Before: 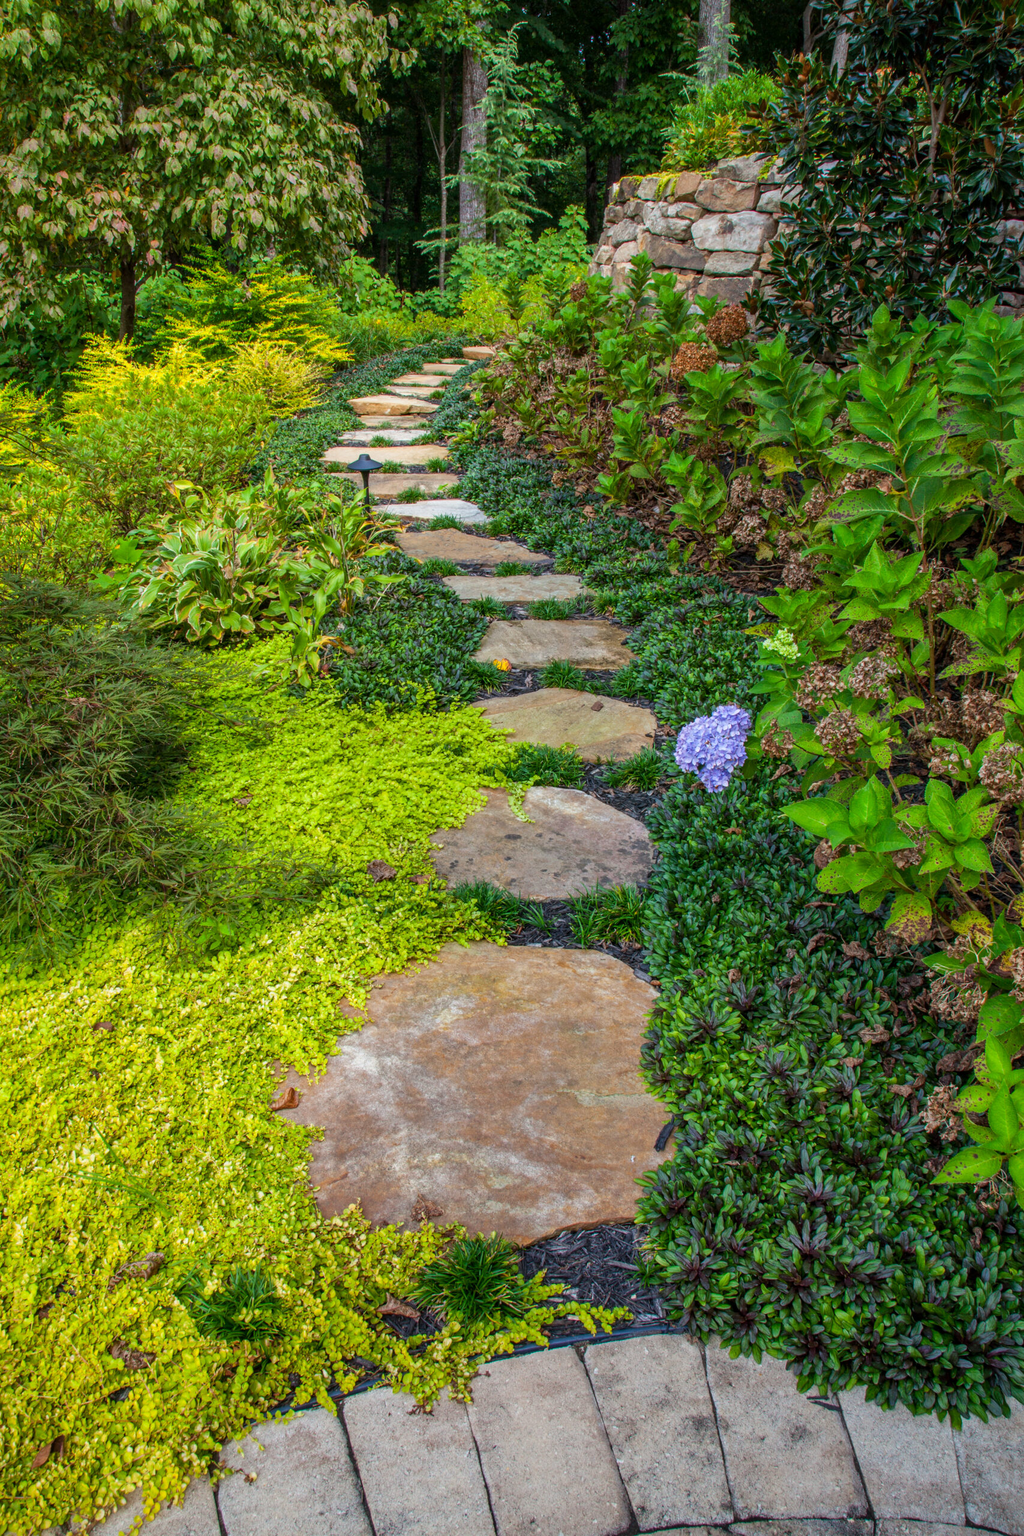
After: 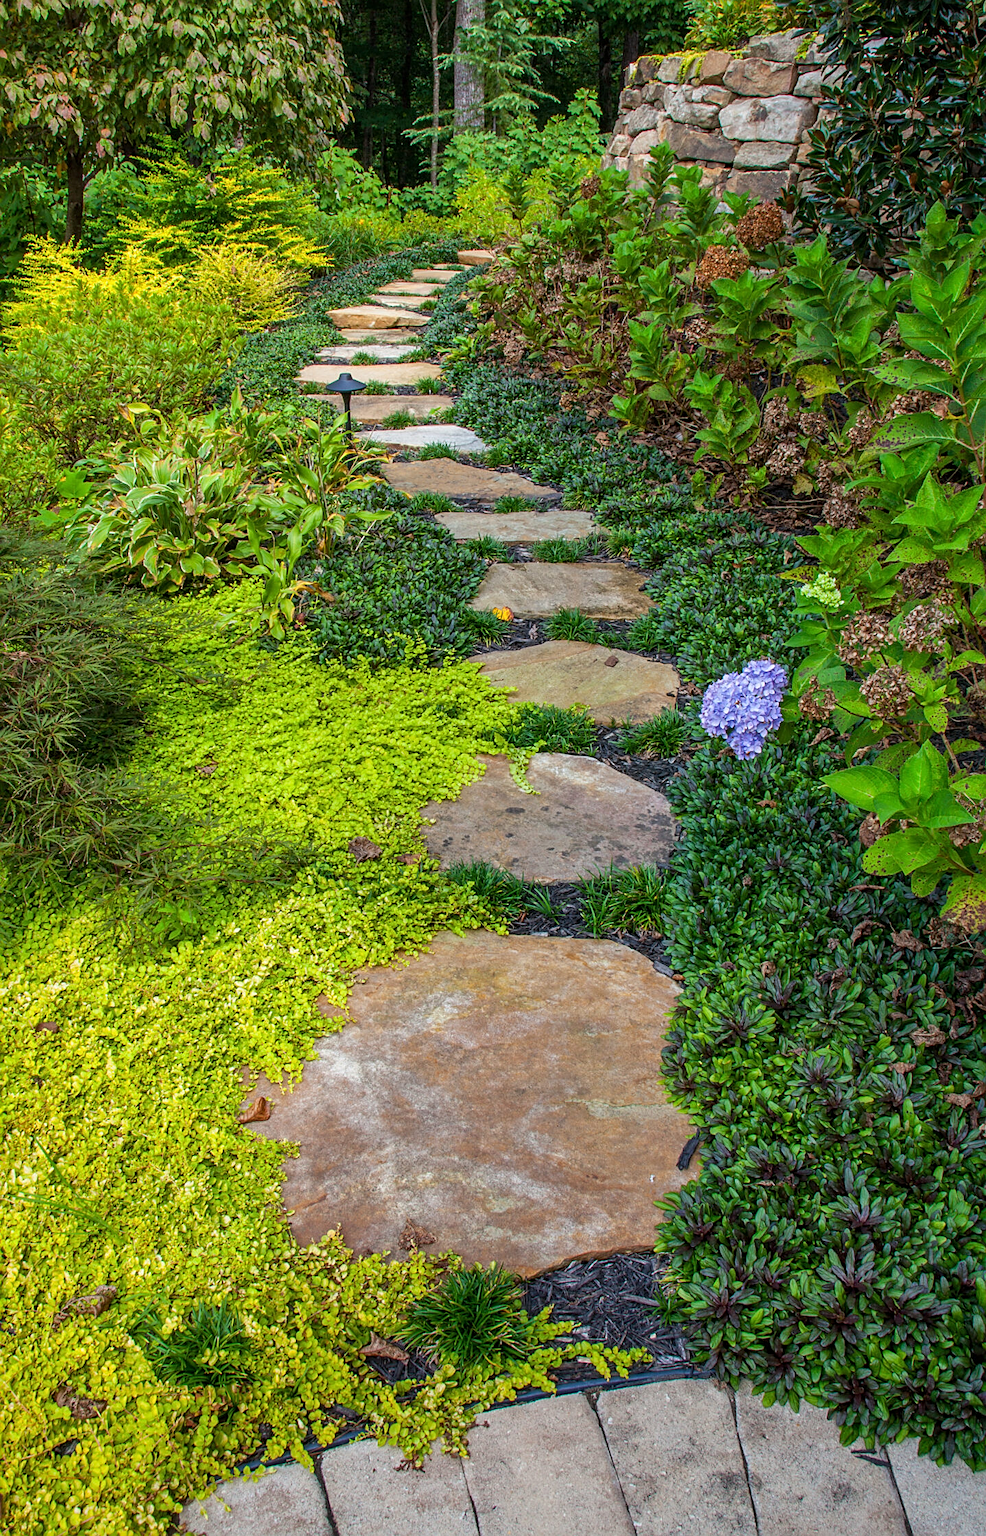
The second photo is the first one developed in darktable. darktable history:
crop: left 6.113%, top 8.347%, right 9.551%, bottom 3.846%
sharpen: amount 0.495
